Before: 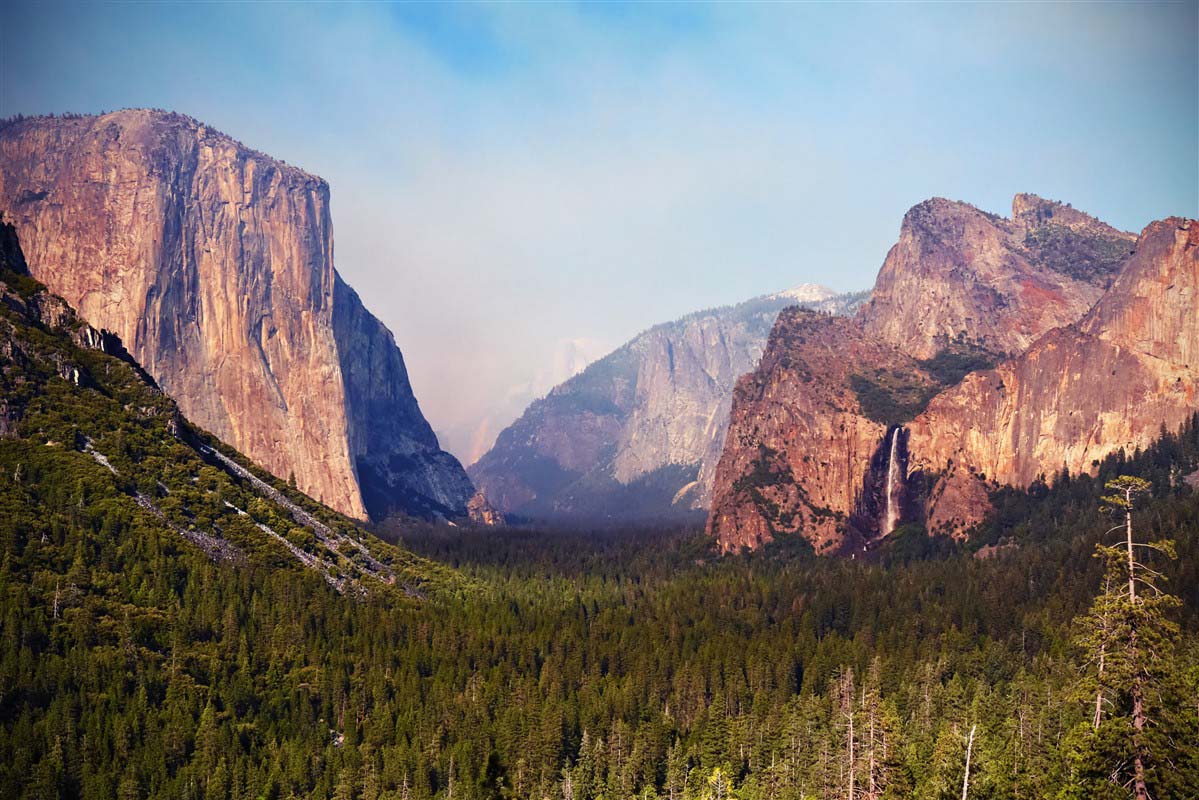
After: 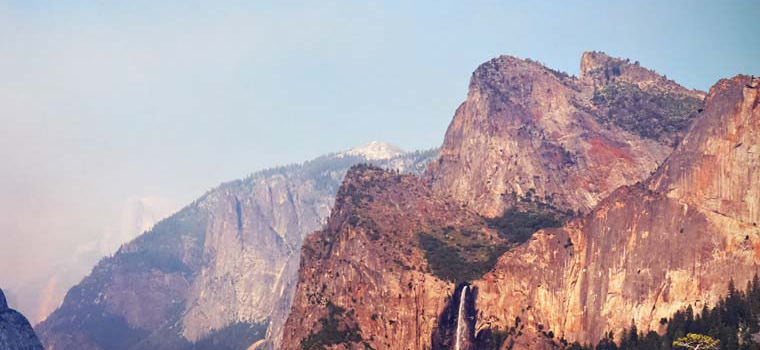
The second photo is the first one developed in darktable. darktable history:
crop: left 36.088%, top 17.874%, right 0.506%, bottom 38.3%
